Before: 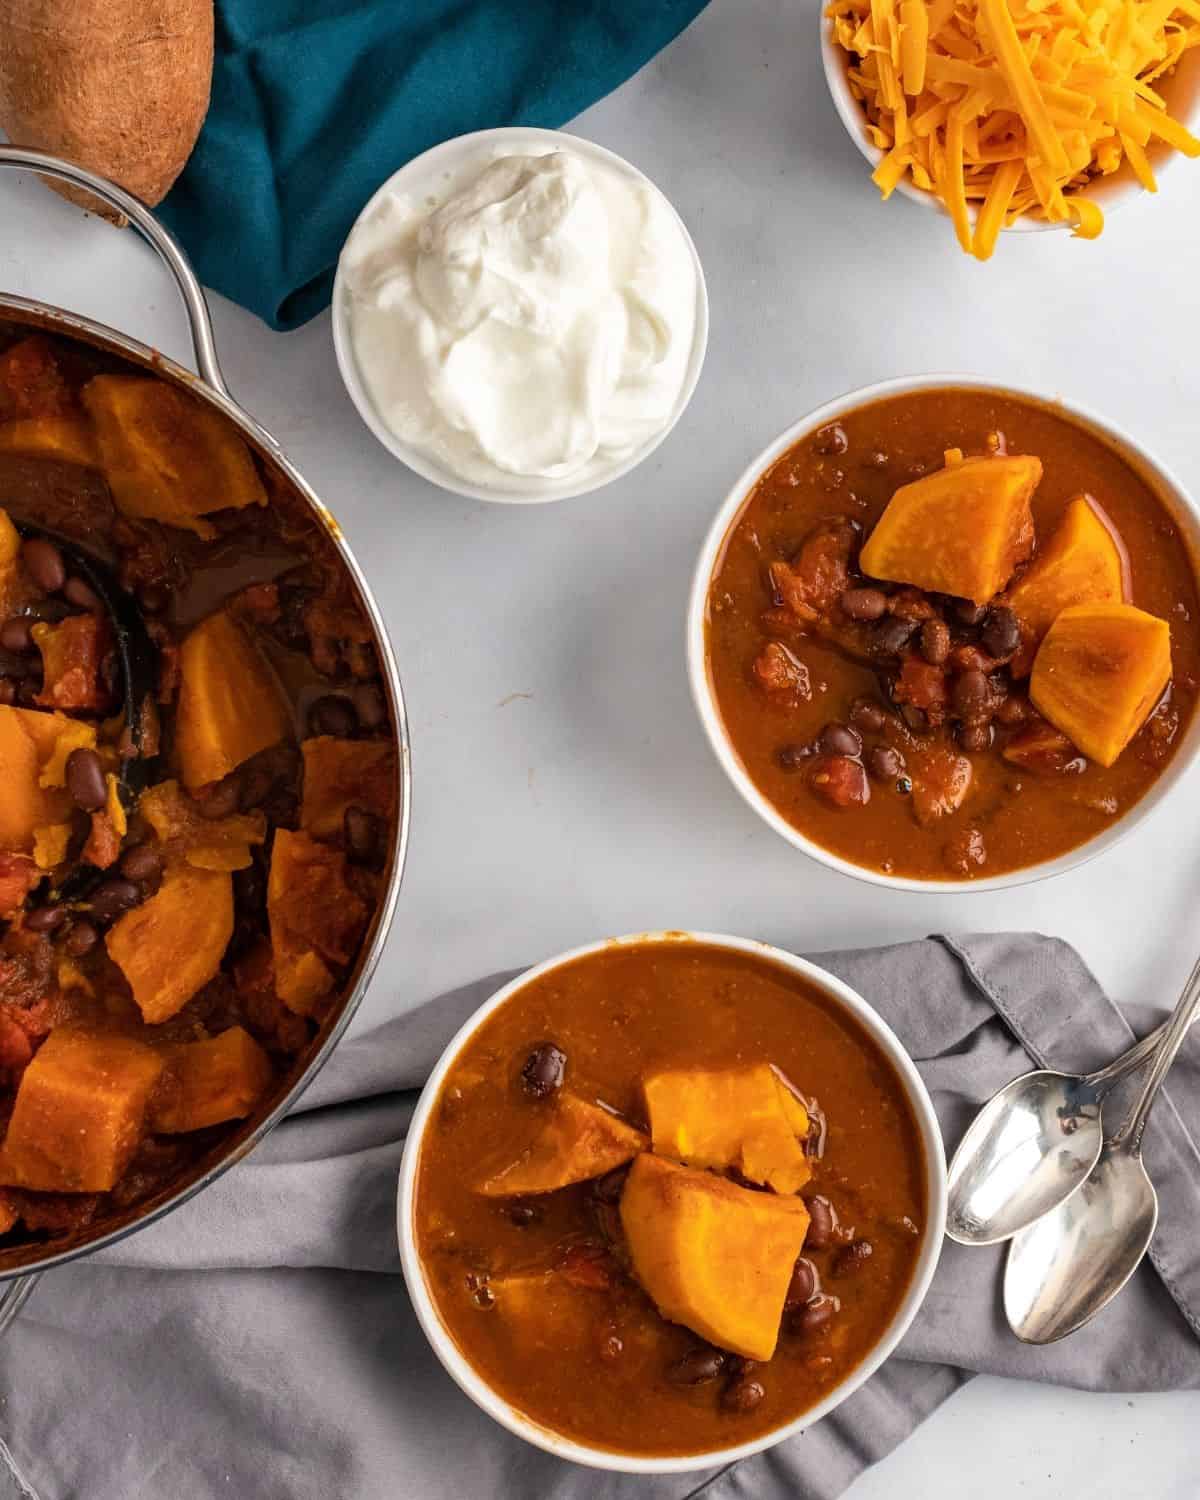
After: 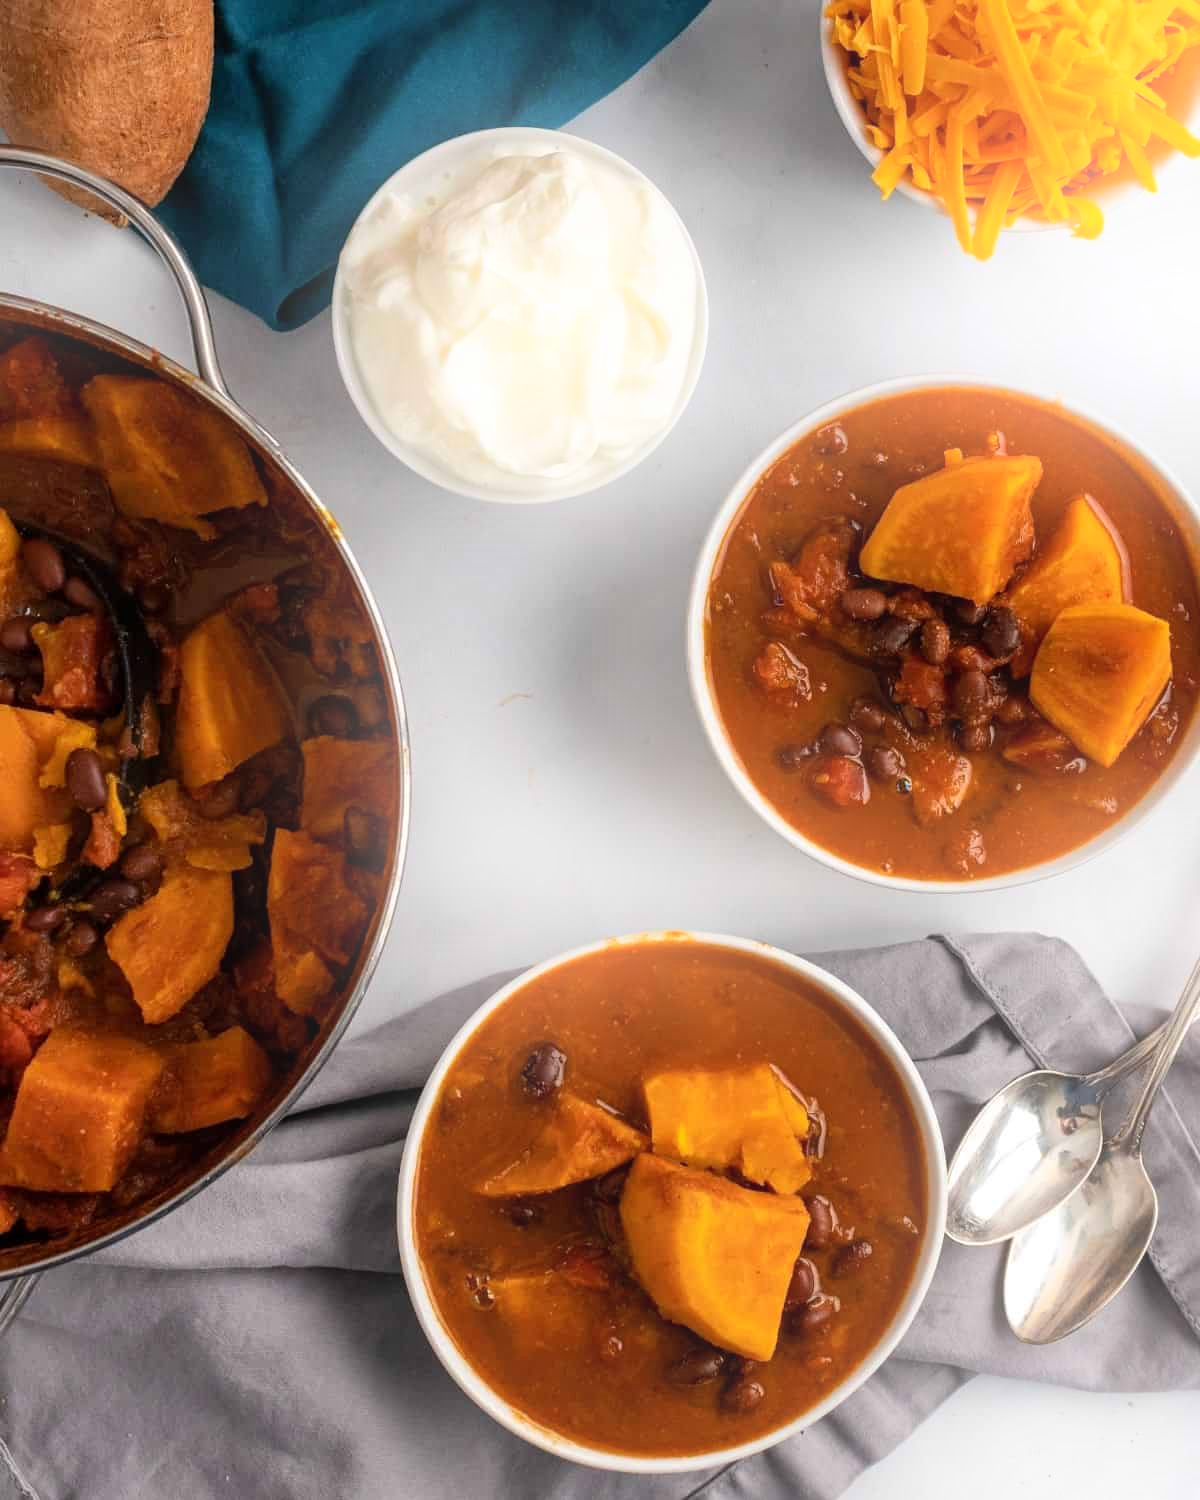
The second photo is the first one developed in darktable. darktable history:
white balance: emerald 1
bloom: on, module defaults
